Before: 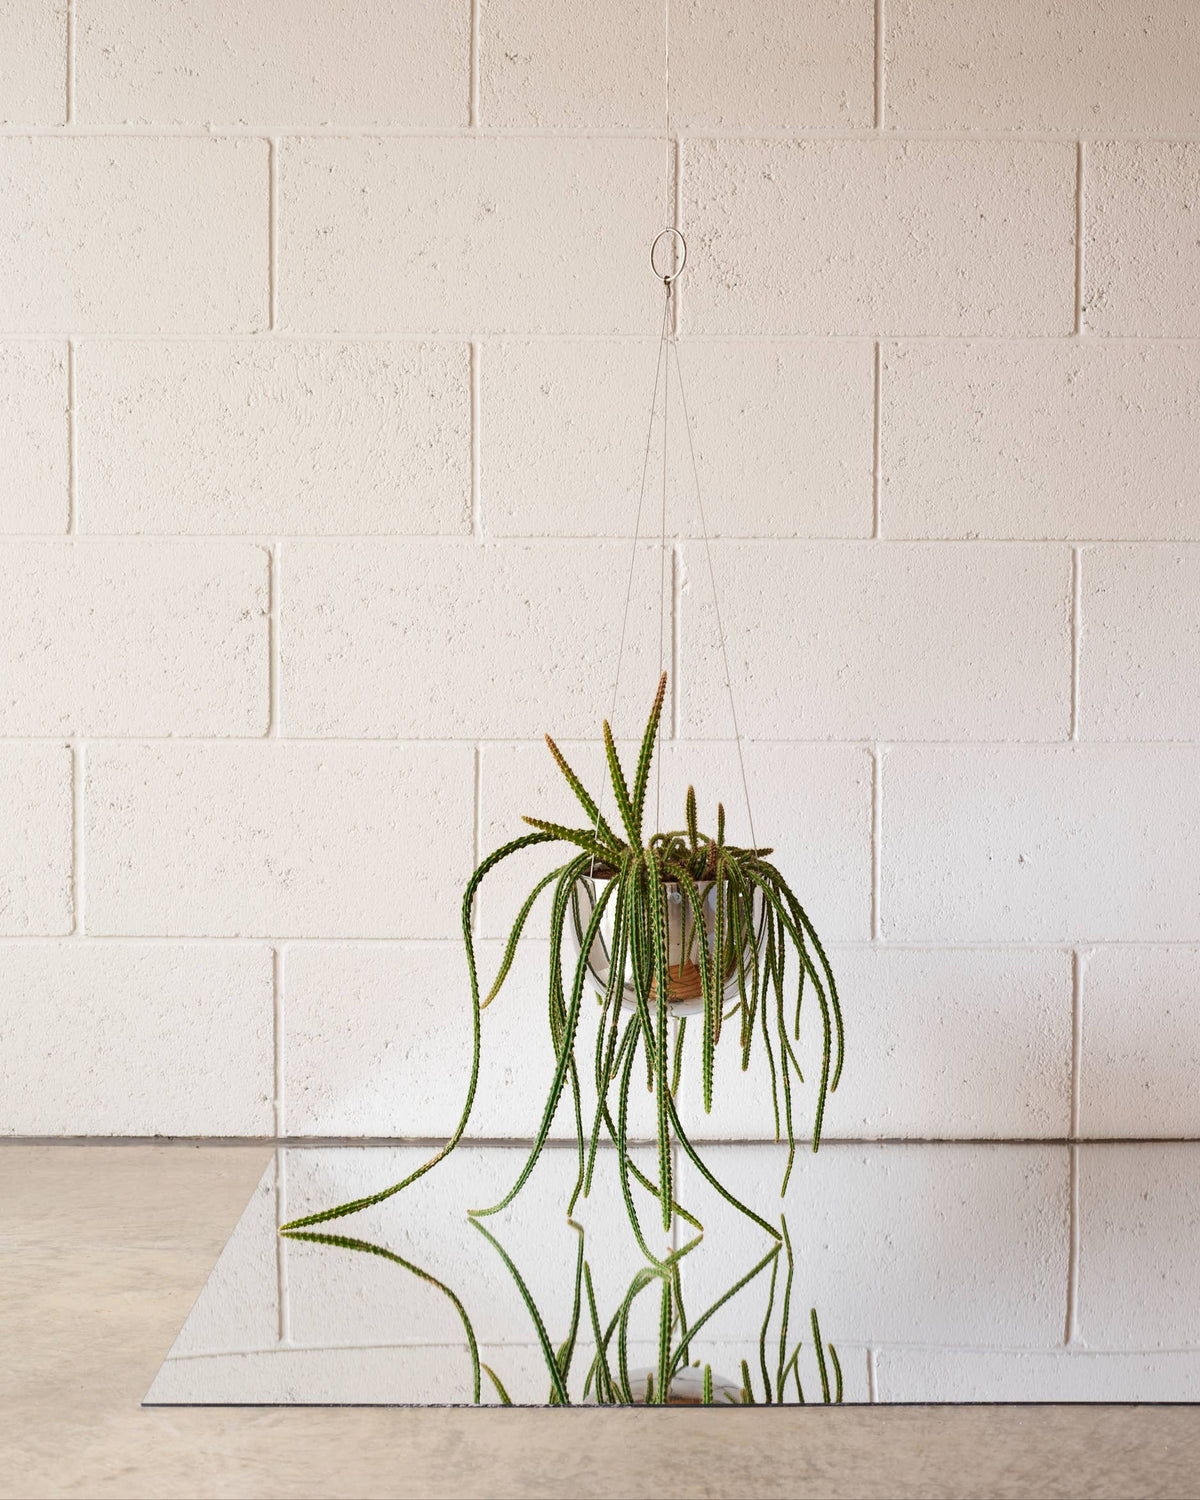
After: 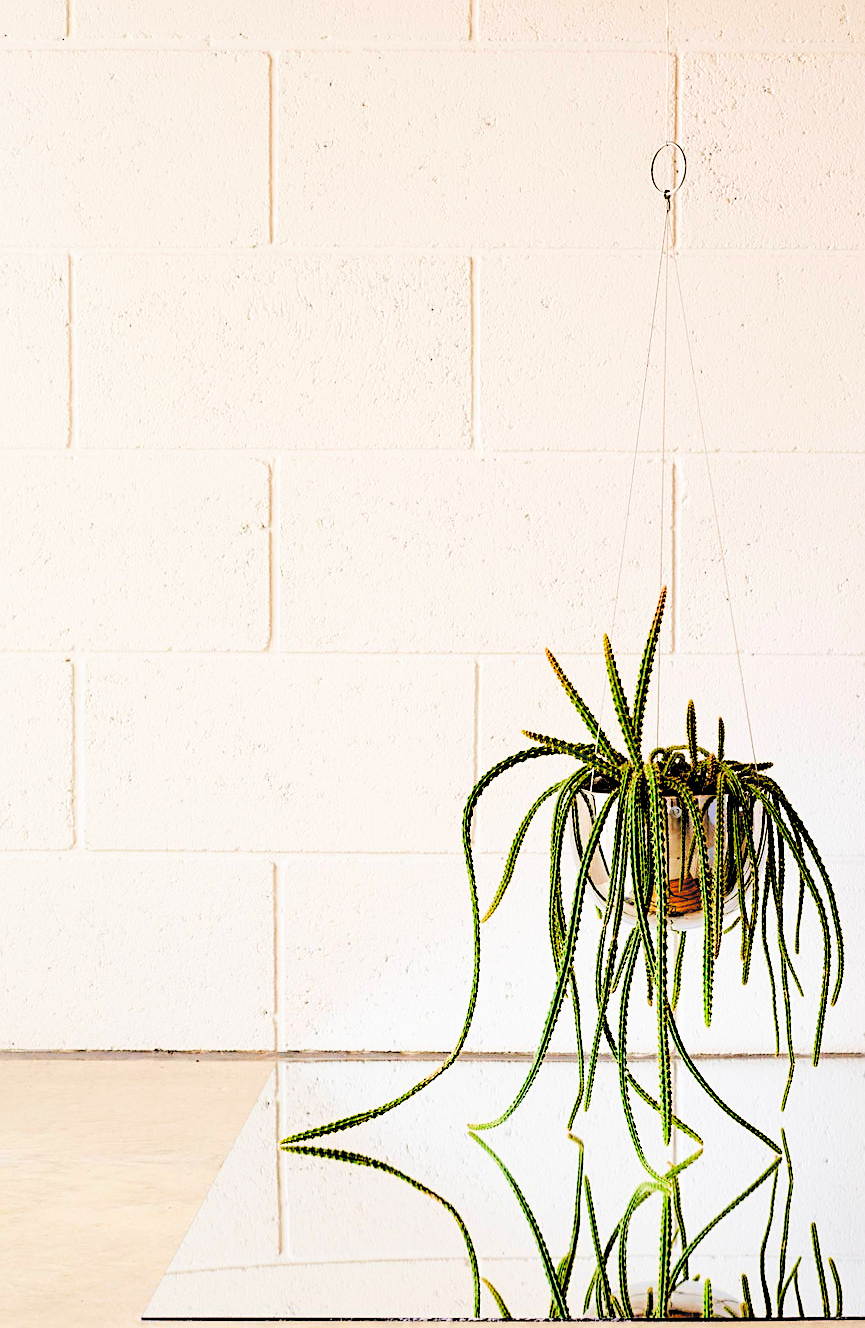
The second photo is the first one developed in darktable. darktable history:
crop: top 5.78%, right 27.882%, bottom 5.649%
sharpen: on, module defaults
contrast brightness saturation: contrast 0.103, brightness 0.31, saturation 0.135
velvia: on, module defaults
filmic rgb: middle gray luminance 13.72%, black relative exposure -1.87 EV, white relative exposure 3.08 EV, target black luminance 0%, hardness 1.81, latitude 59.34%, contrast 1.723, highlights saturation mix 4.67%, shadows ↔ highlights balance -37.08%, preserve chrominance no, color science v5 (2021), contrast in shadows safe, contrast in highlights safe
